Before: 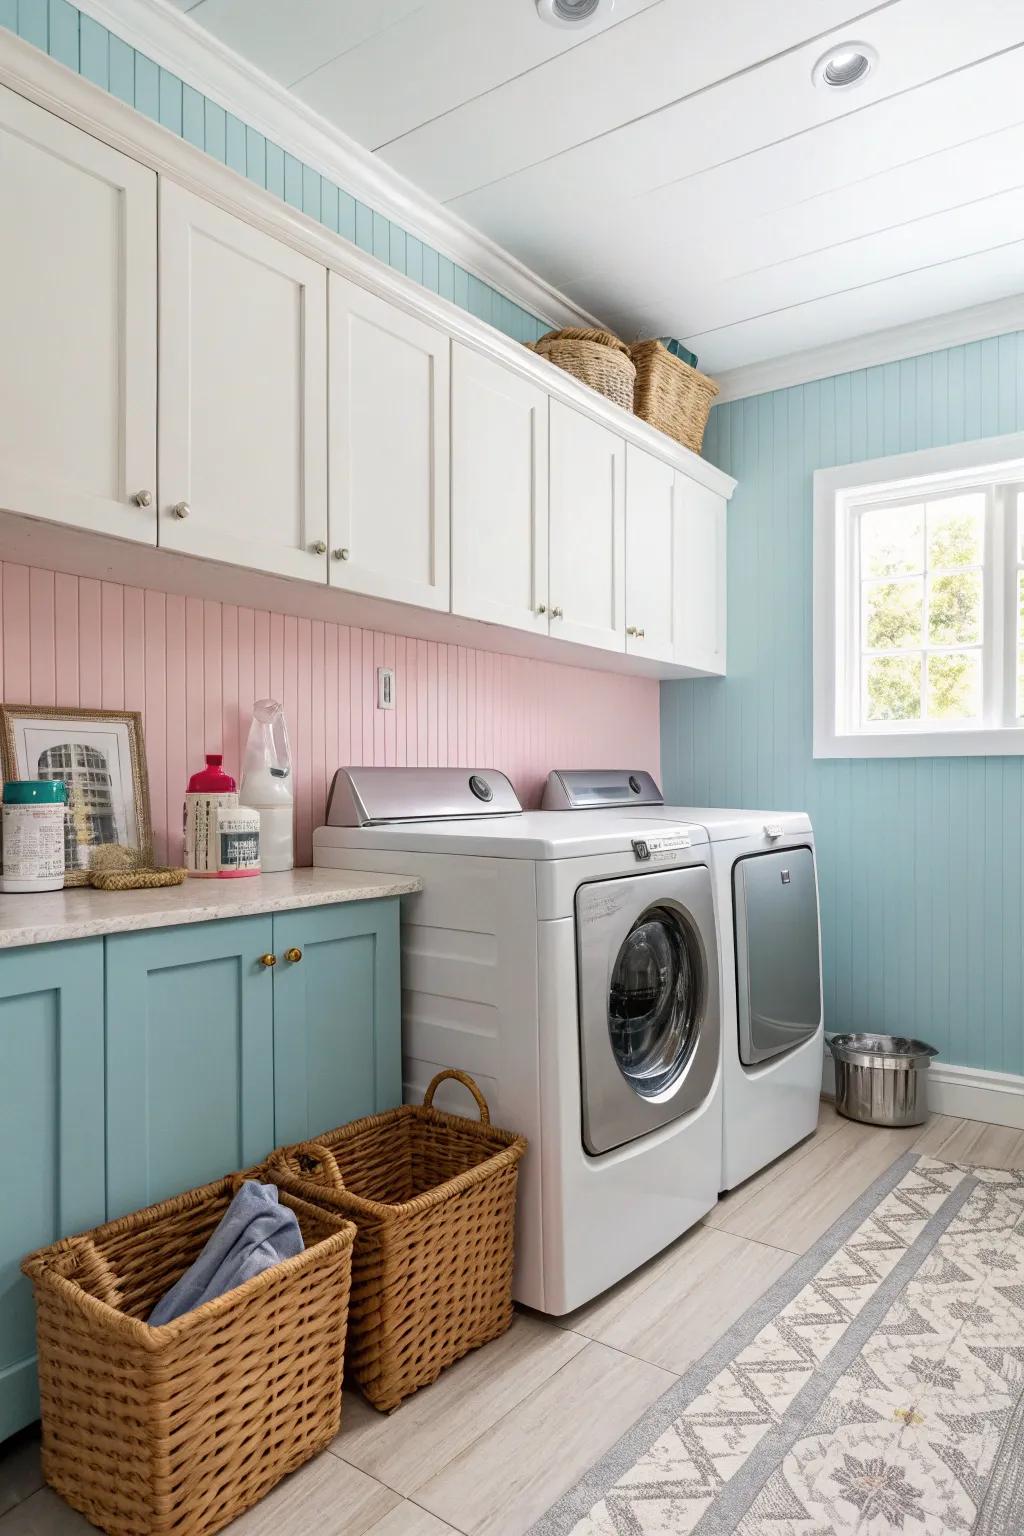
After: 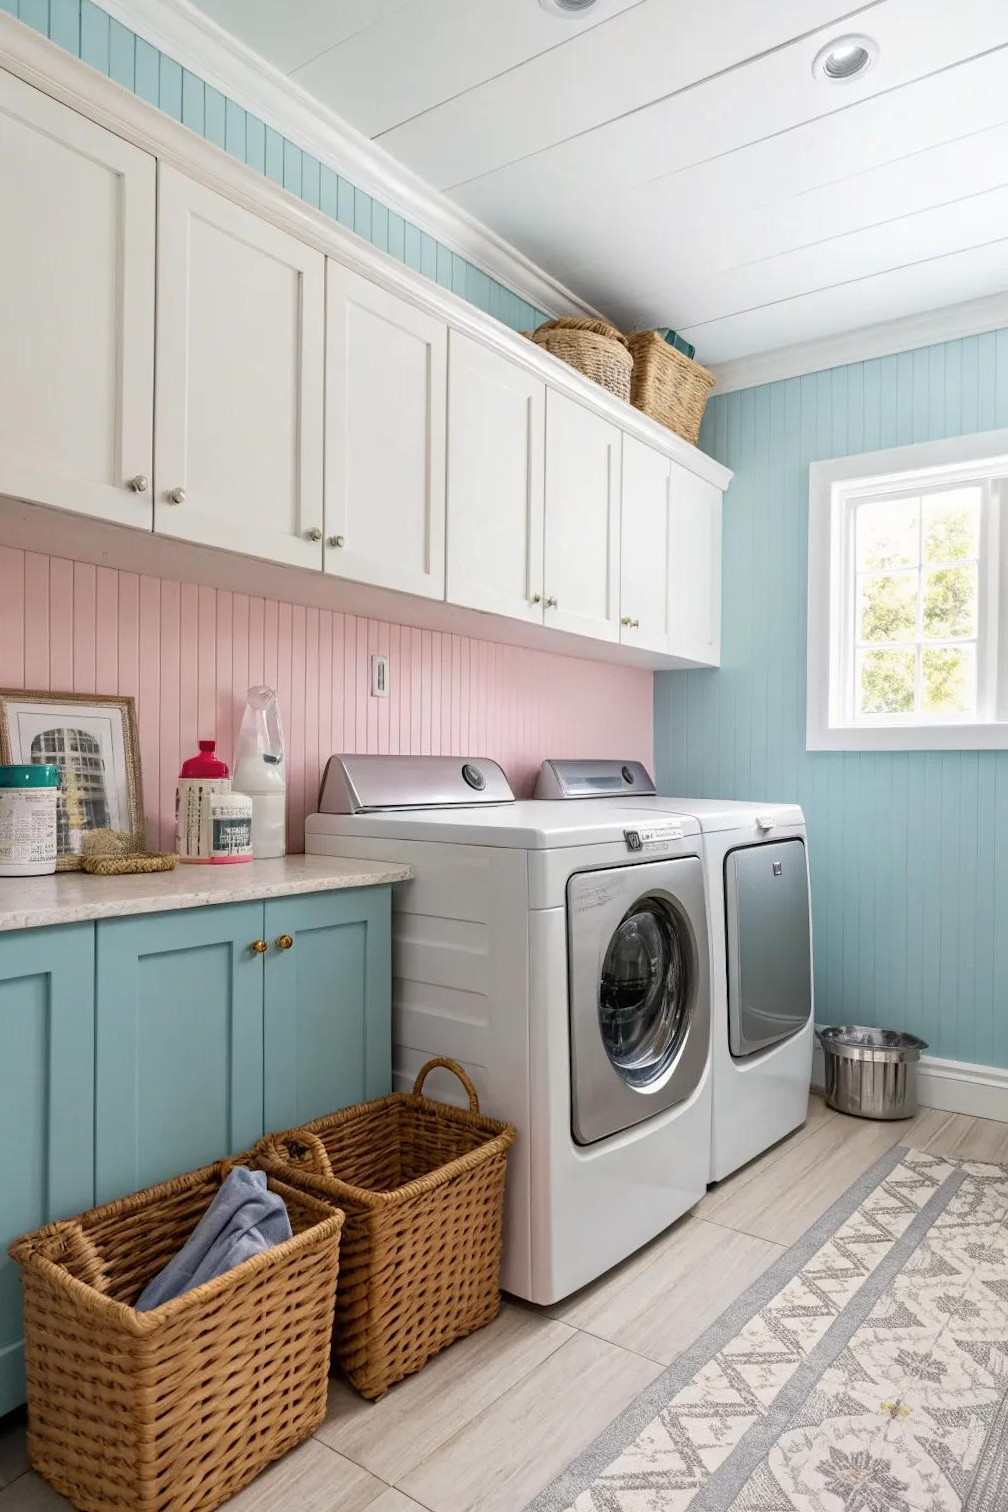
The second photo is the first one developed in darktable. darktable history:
crop and rotate: angle -0.605°
